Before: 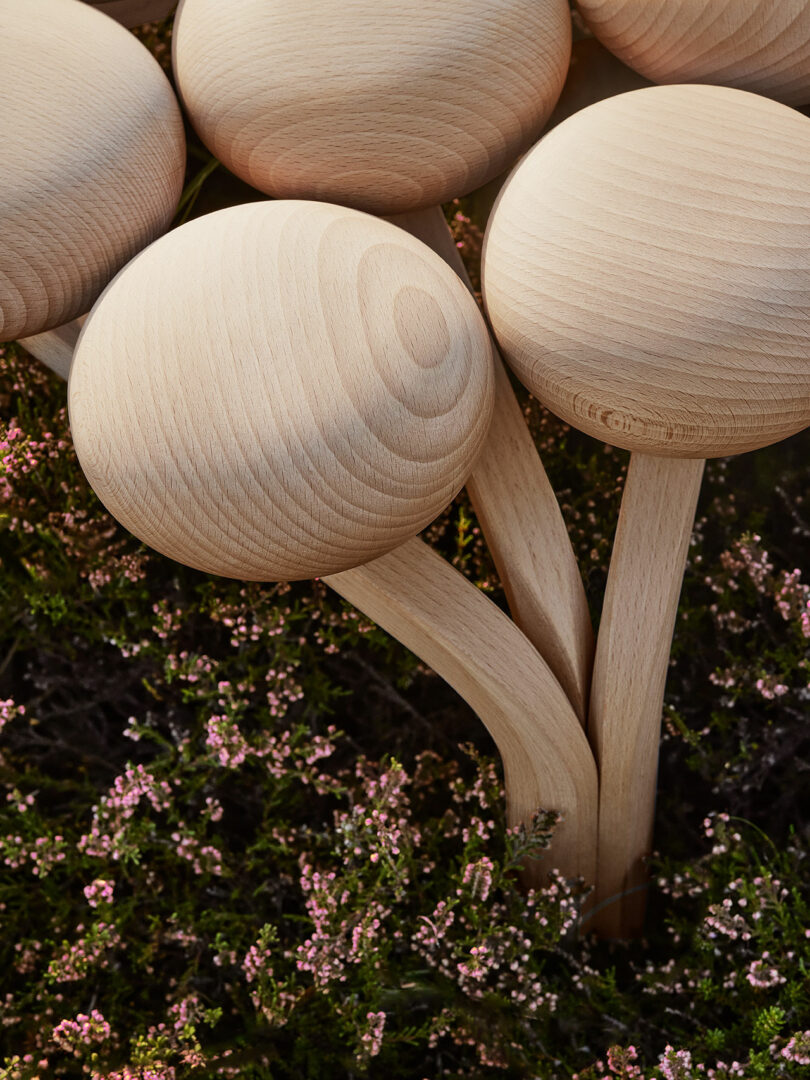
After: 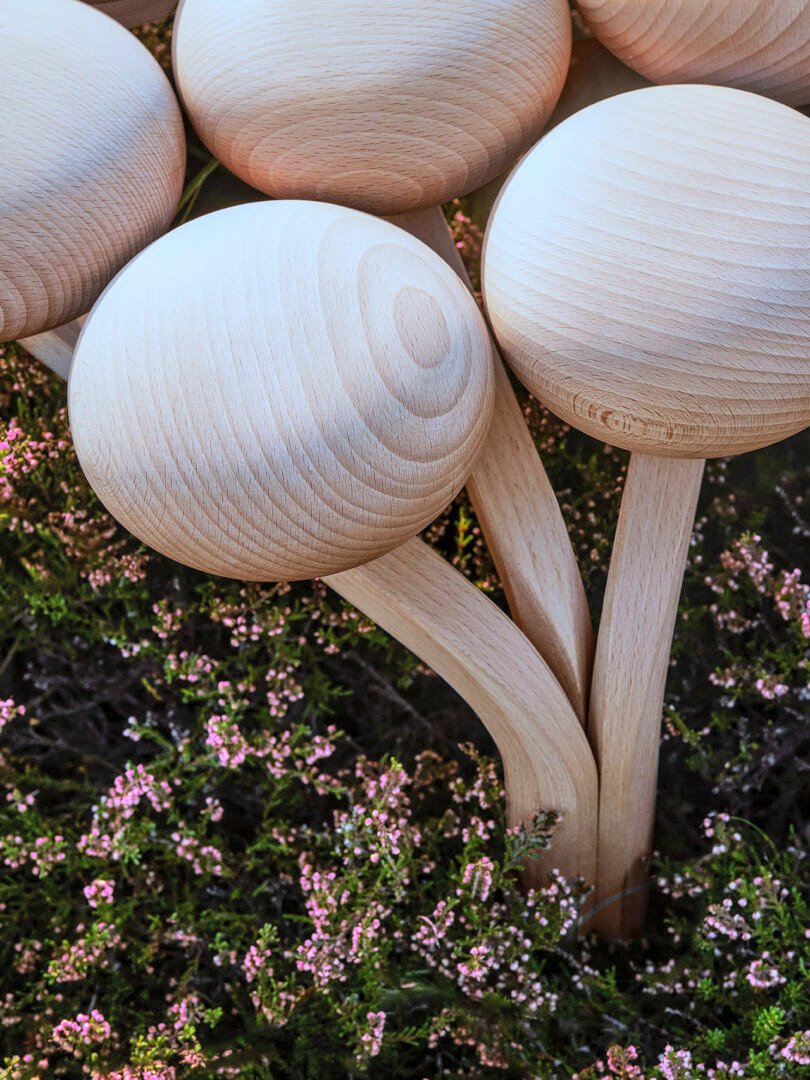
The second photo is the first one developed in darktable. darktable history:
color calibration: illuminant custom, x 0.388, y 0.387, temperature 3815.64 K
contrast brightness saturation: contrast 0.068, brightness 0.179, saturation 0.4
local contrast: on, module defaults
